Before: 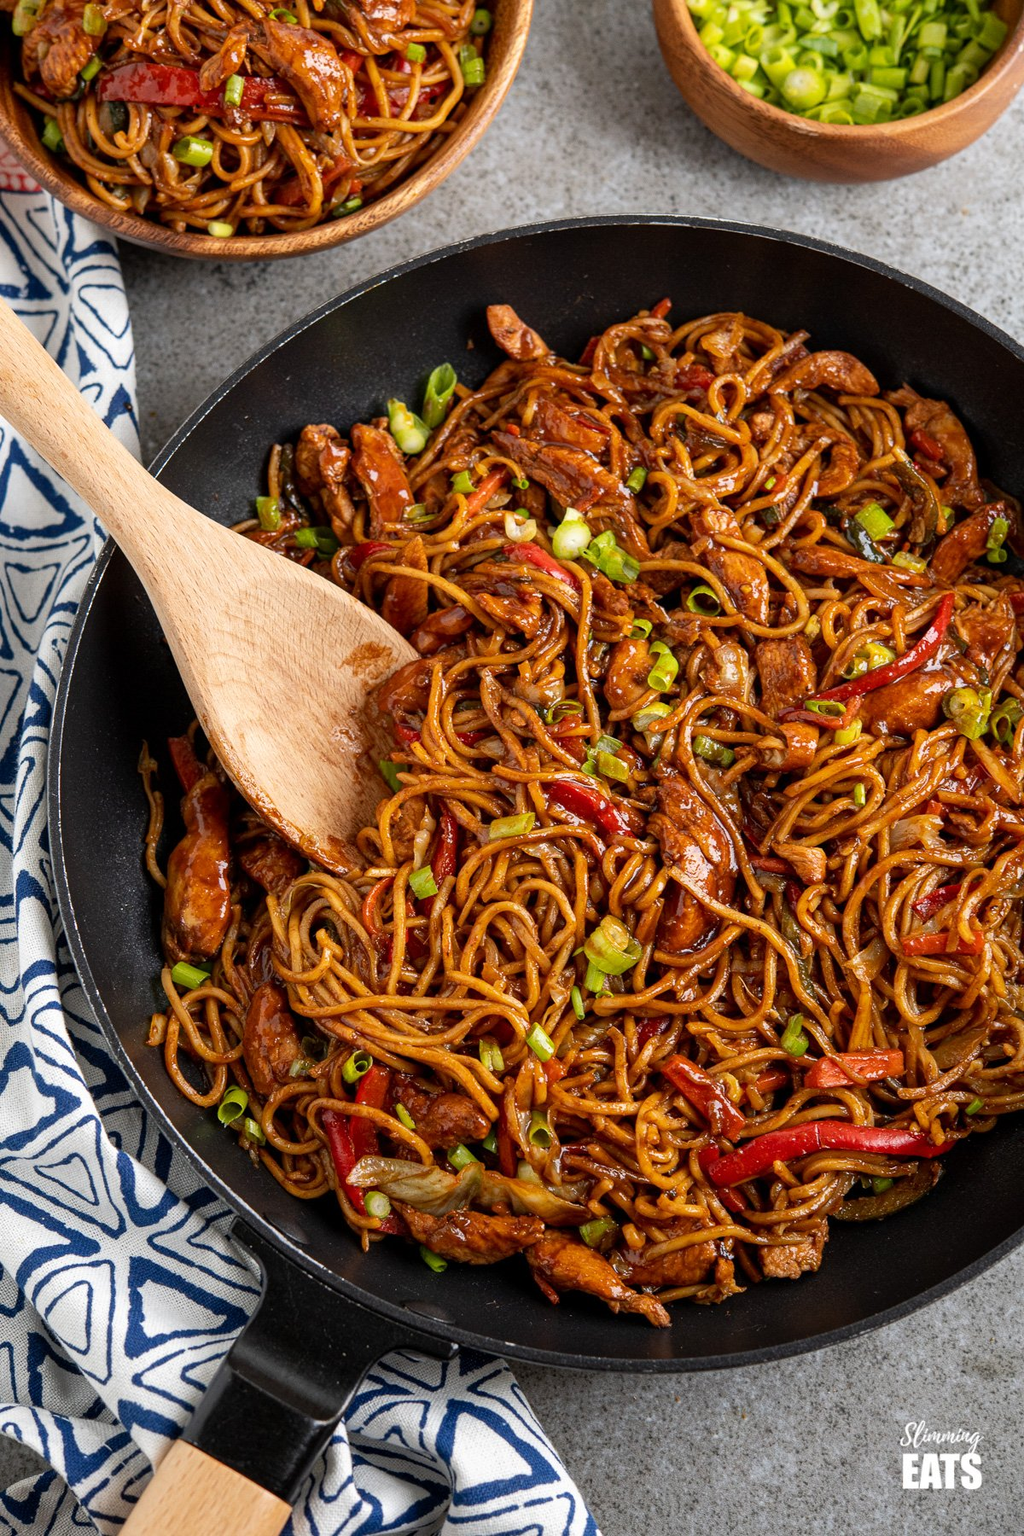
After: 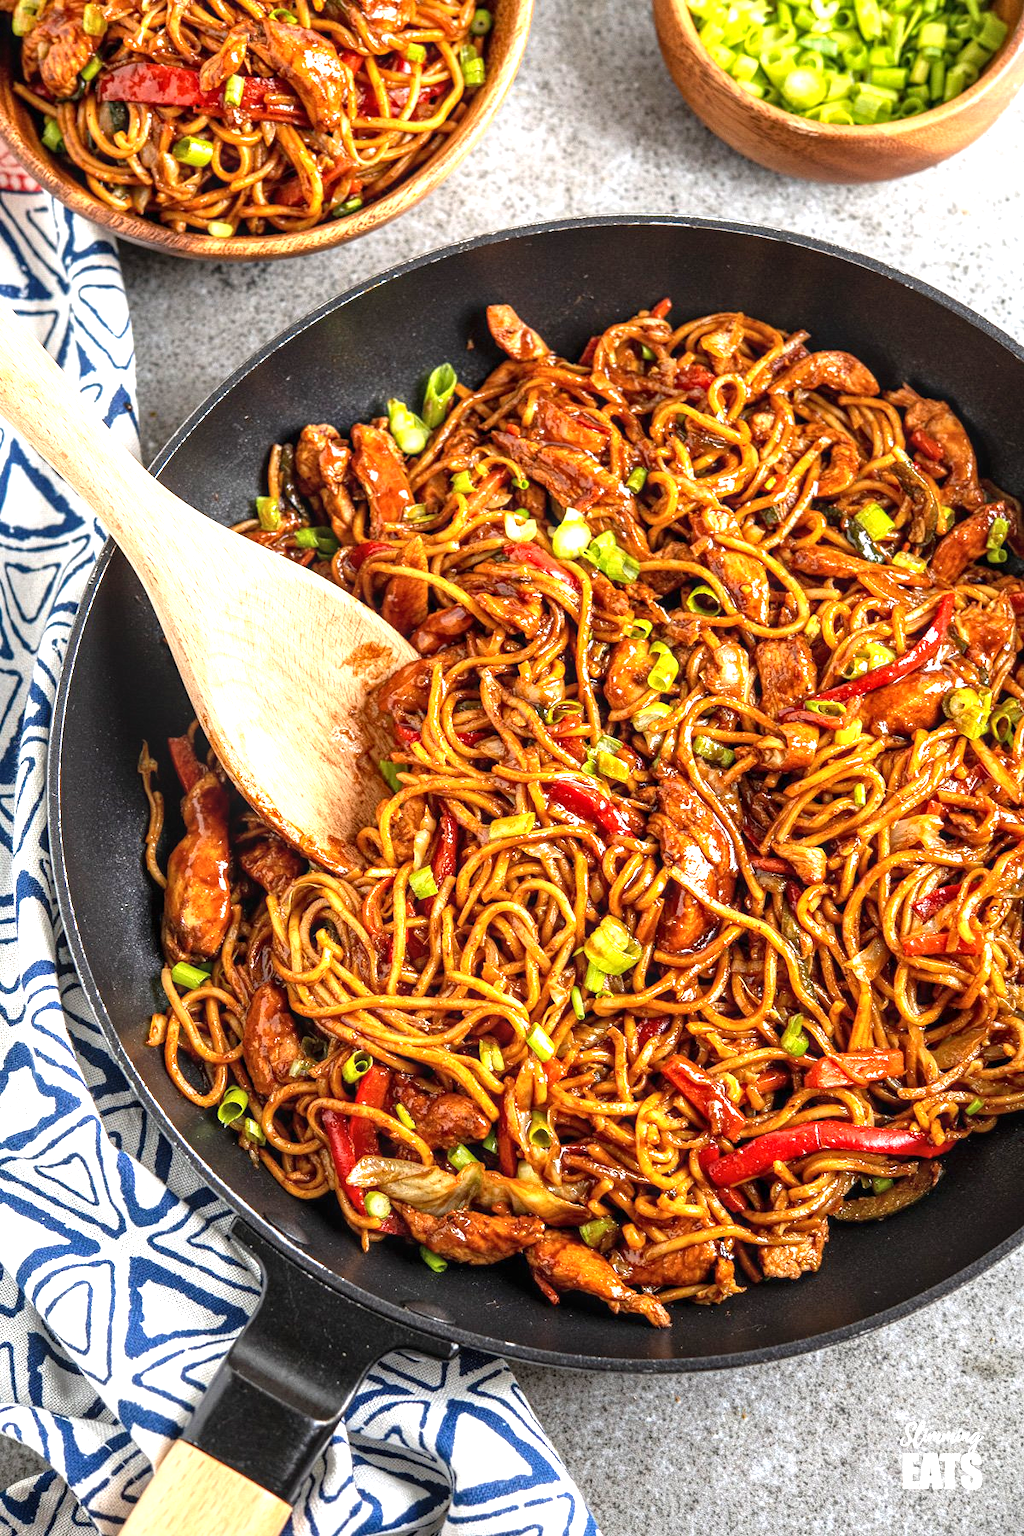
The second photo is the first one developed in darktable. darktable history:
exposure: black level correction 0, exposure 1.2 EV, compensate exposure bias true, compensate highlight preservation false
local contrast: on, module defaults
